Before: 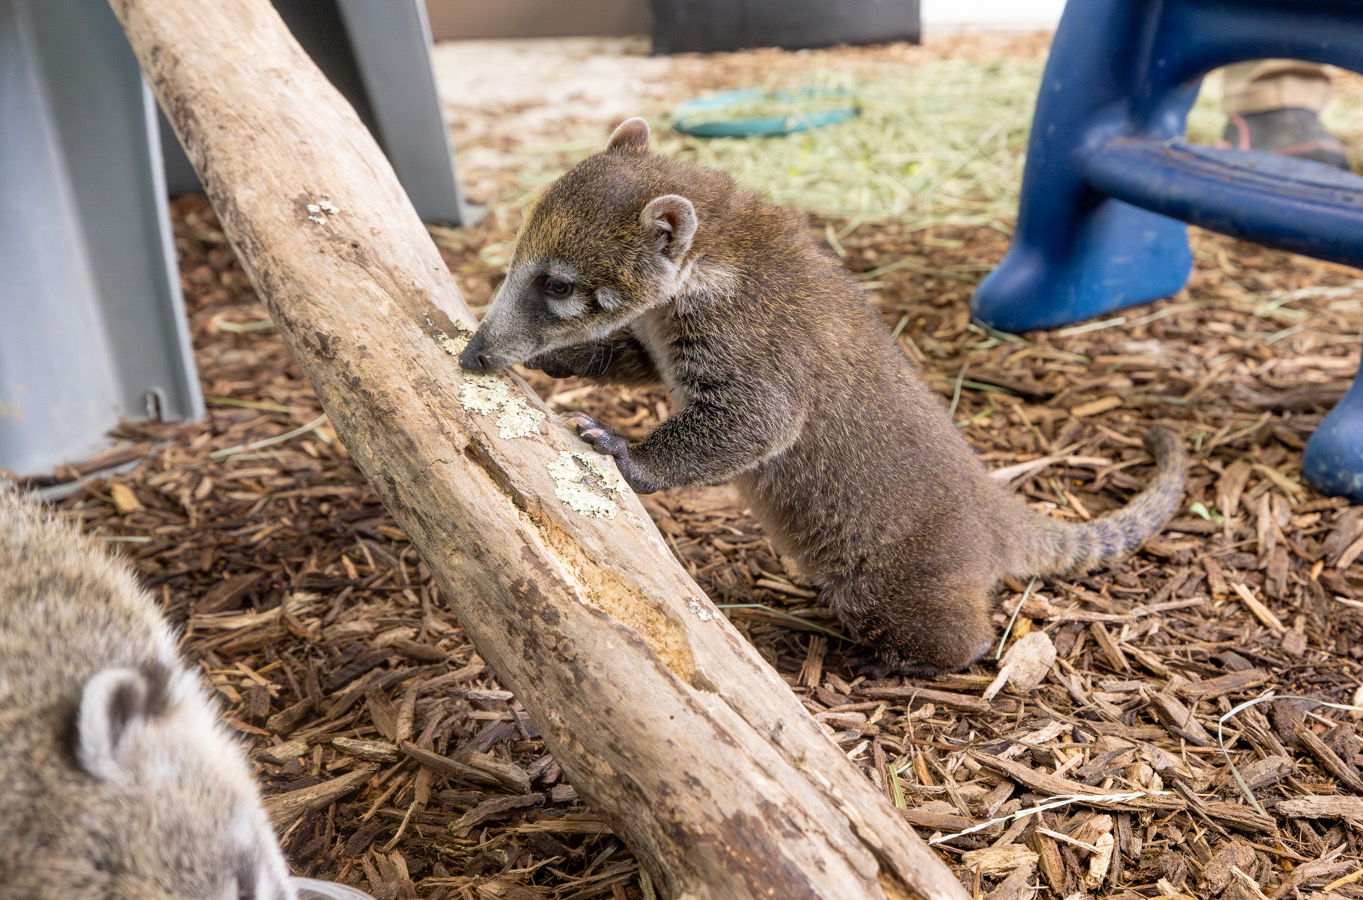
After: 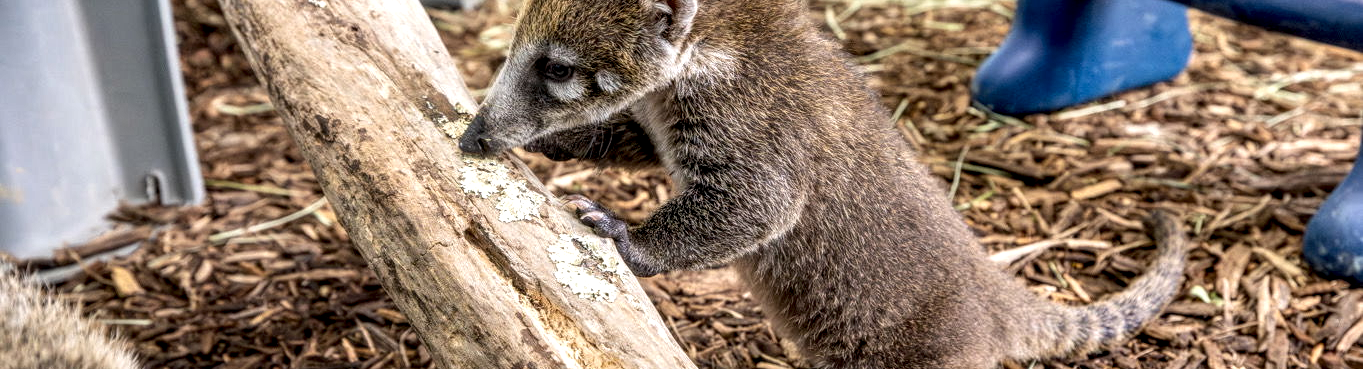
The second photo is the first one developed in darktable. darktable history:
local contrast: highlights 78%, shadows 56%, detail 174%, midtone range 0.43
crop and rotate: top 24.222%, bottom 34.695%
